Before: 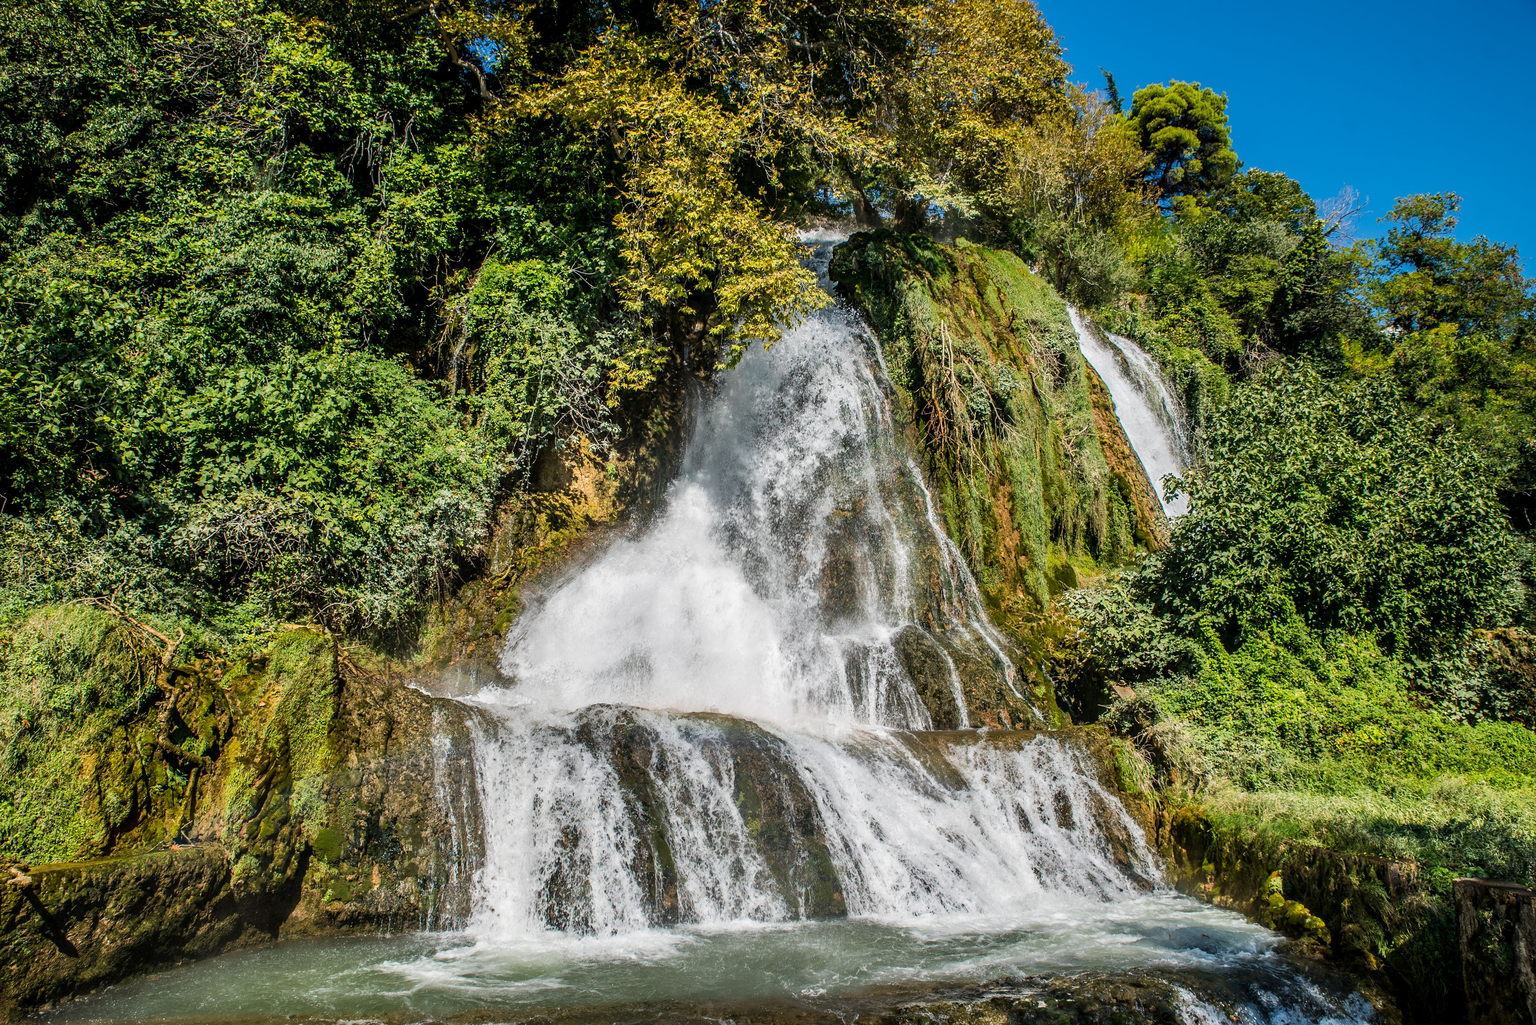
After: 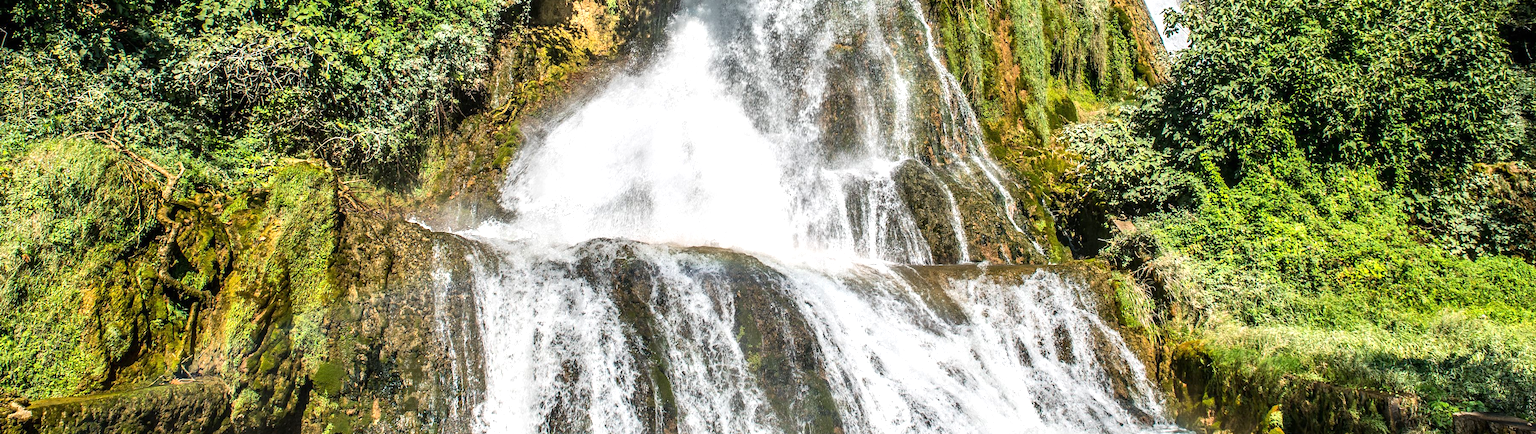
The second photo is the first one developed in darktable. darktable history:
crop: top 45.484%, bottom 12.14%
exposure: black level correction 0, exposure 0.588 EV, compensate exposure bias true, compensate highlight preservation false
